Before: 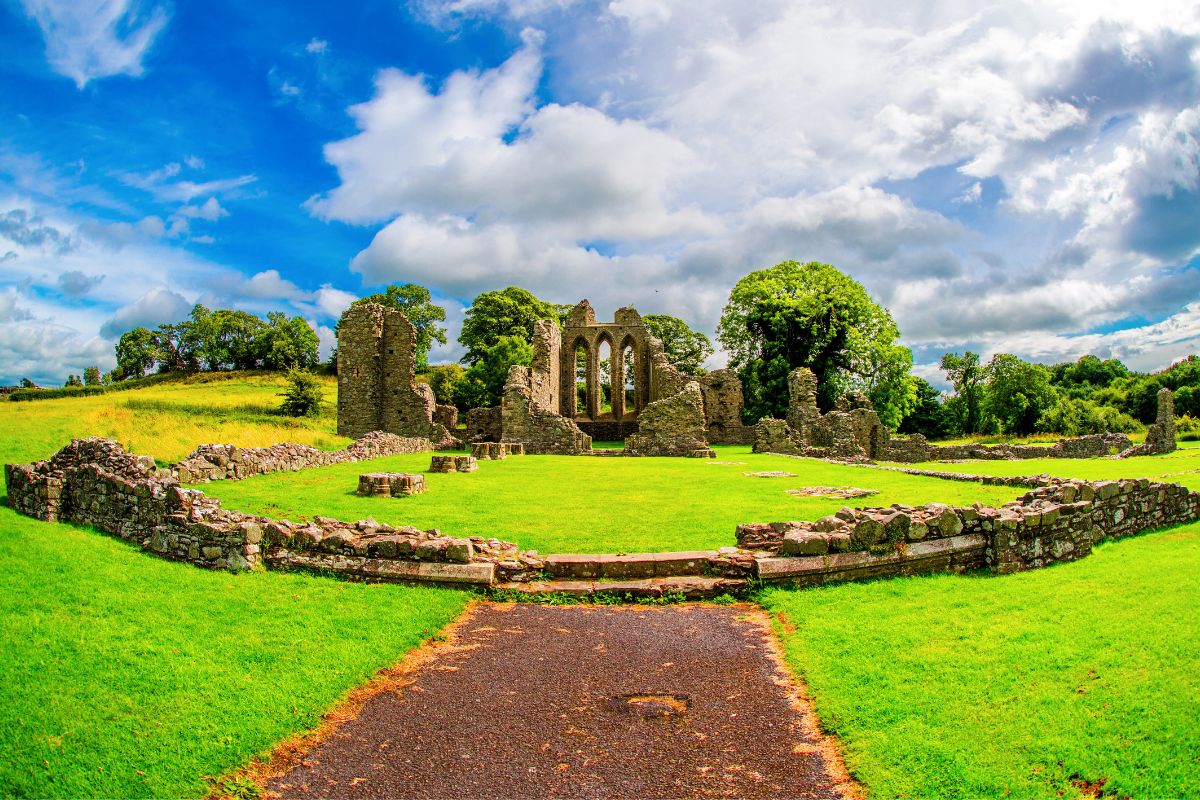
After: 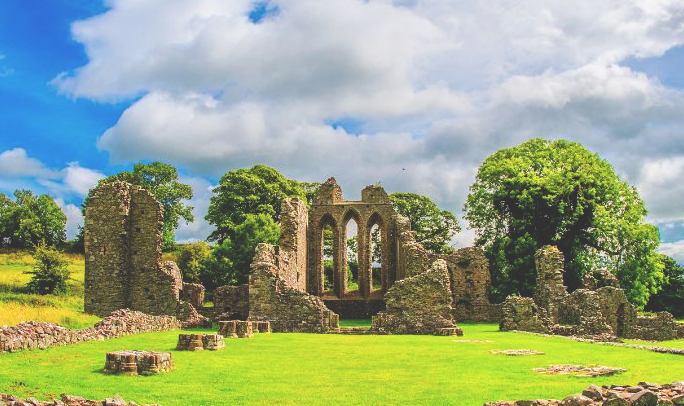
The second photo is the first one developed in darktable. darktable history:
crop: left 21.141%, top 15.337%, right 21.832%, bottom 33.805%
exposure: black level correction -0.03, compensate highlight preservation false
